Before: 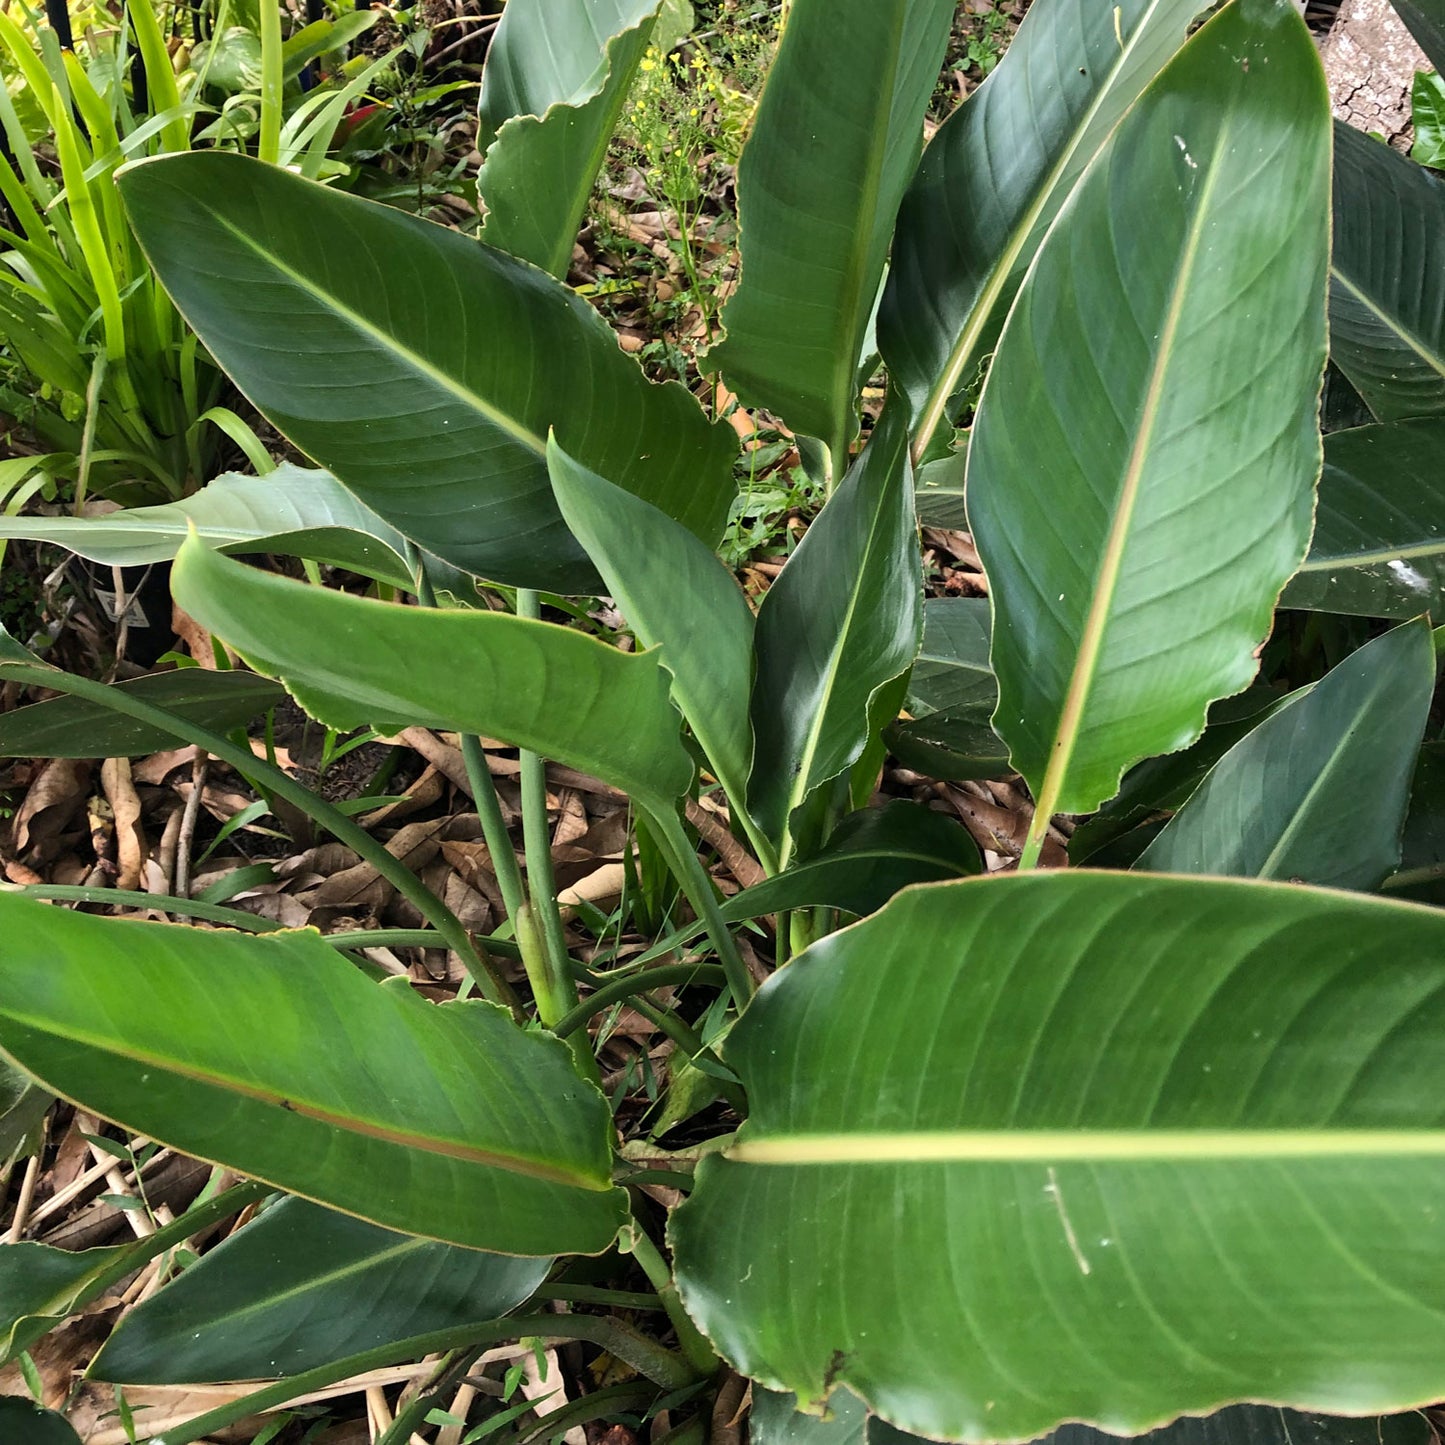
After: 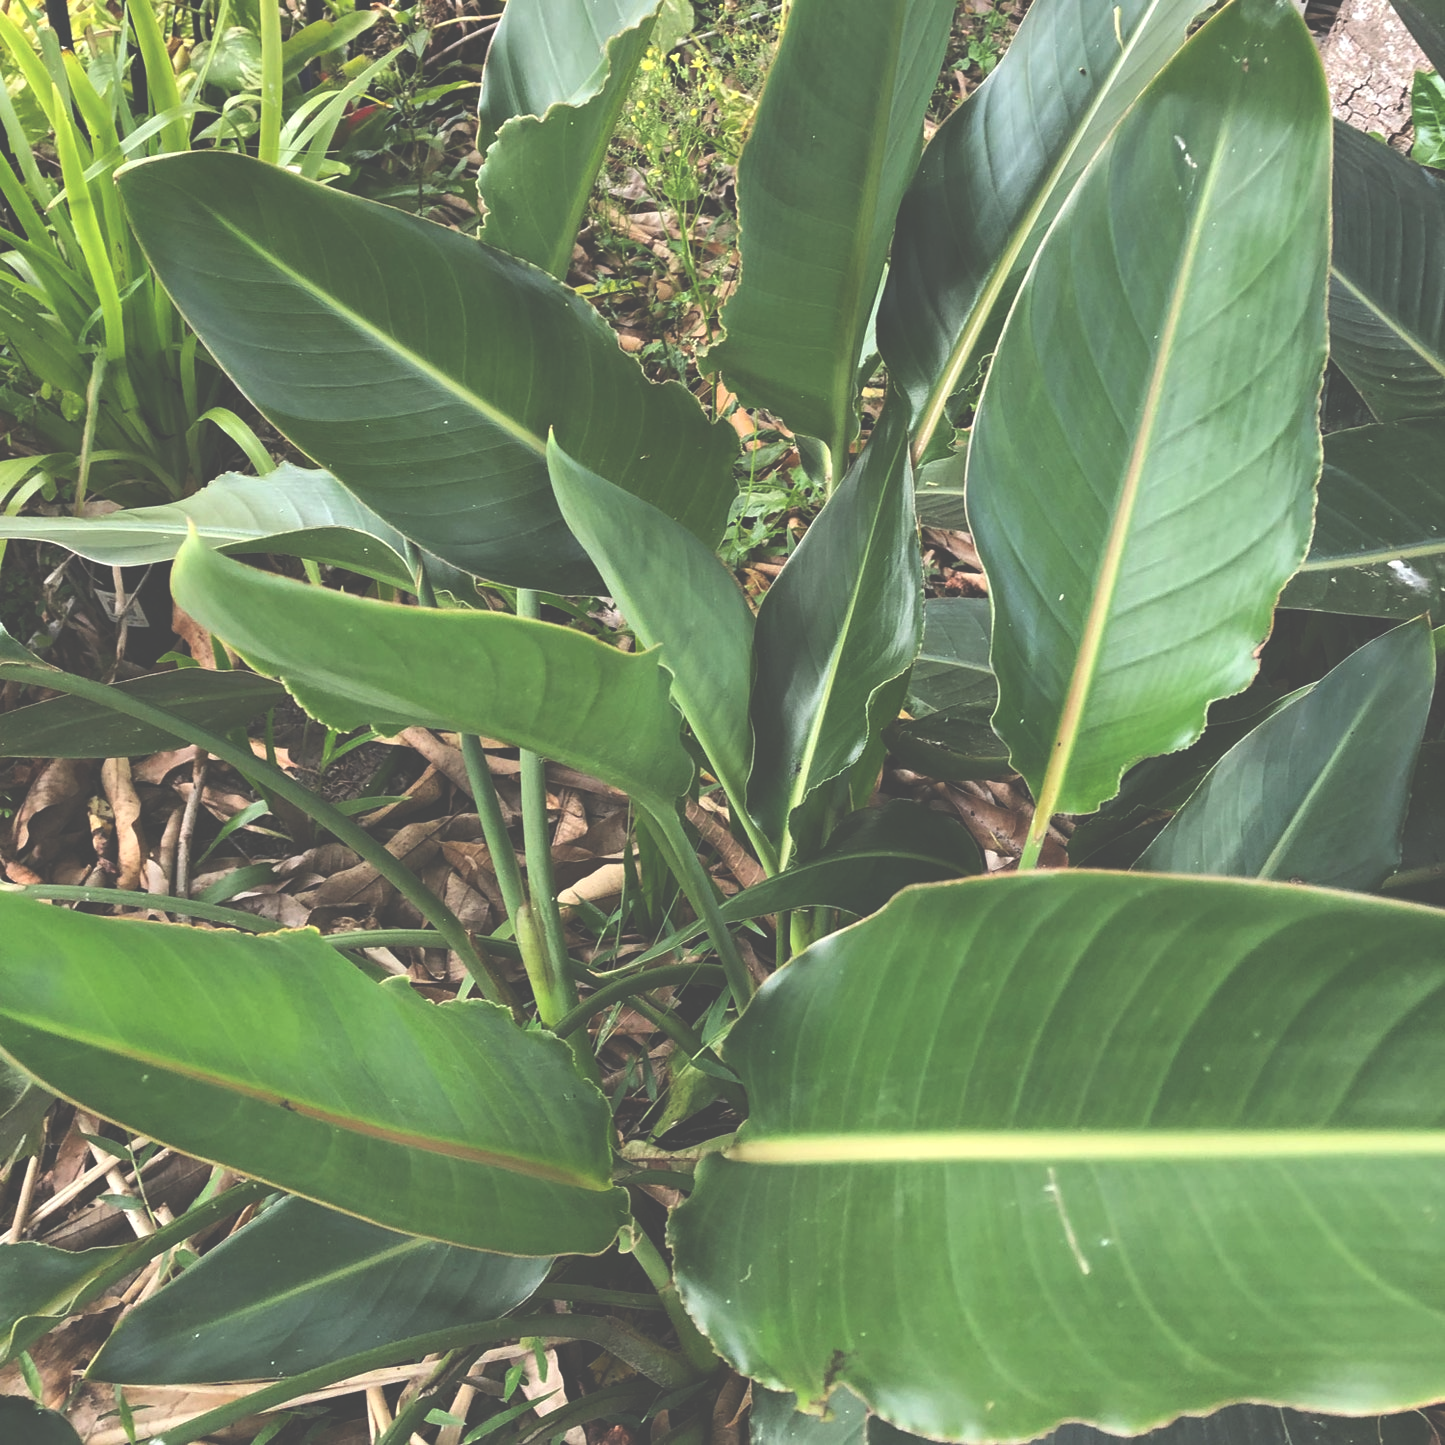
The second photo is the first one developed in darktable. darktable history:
shadows and highlights: shadows -12.72, white point adjustment 4.01, highlights 28.75
exposure: black level correction -0.06, exposure -0.049 EV, compensate highlight preservation false
